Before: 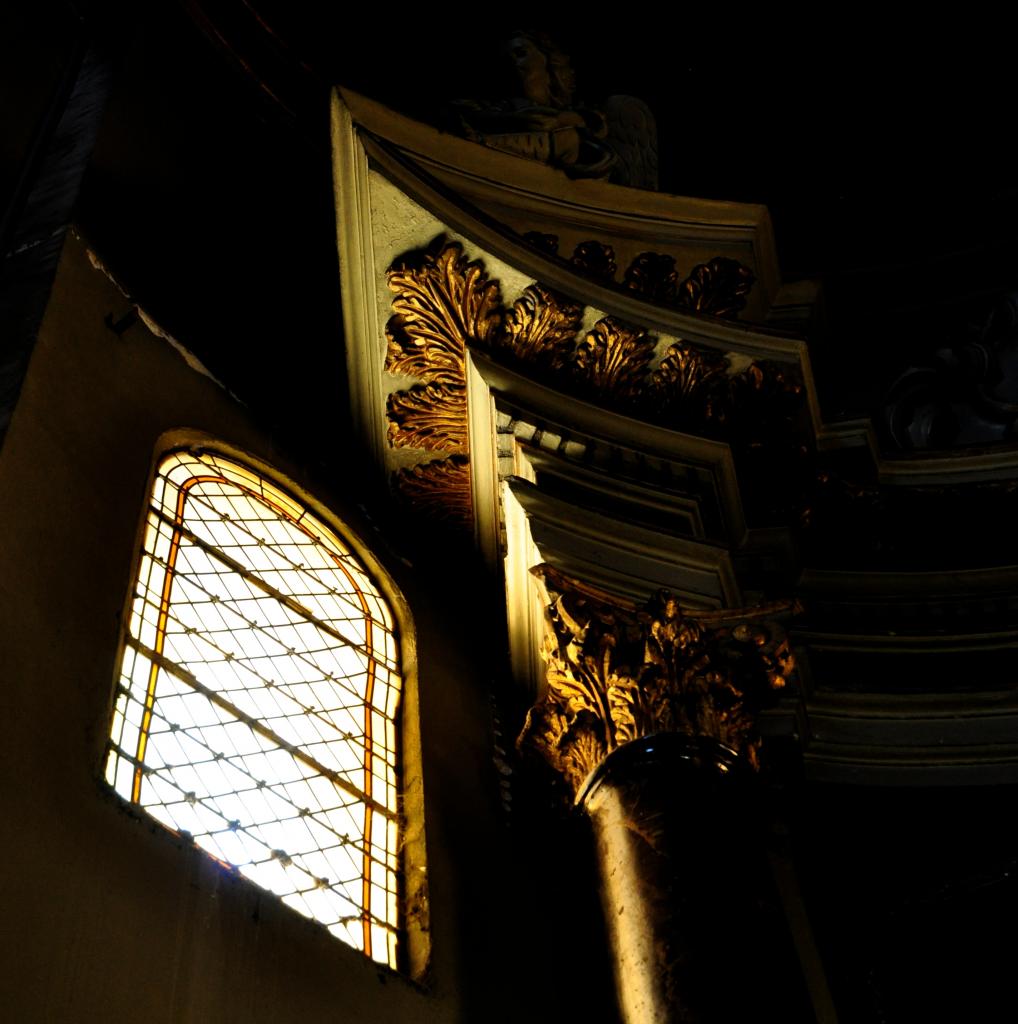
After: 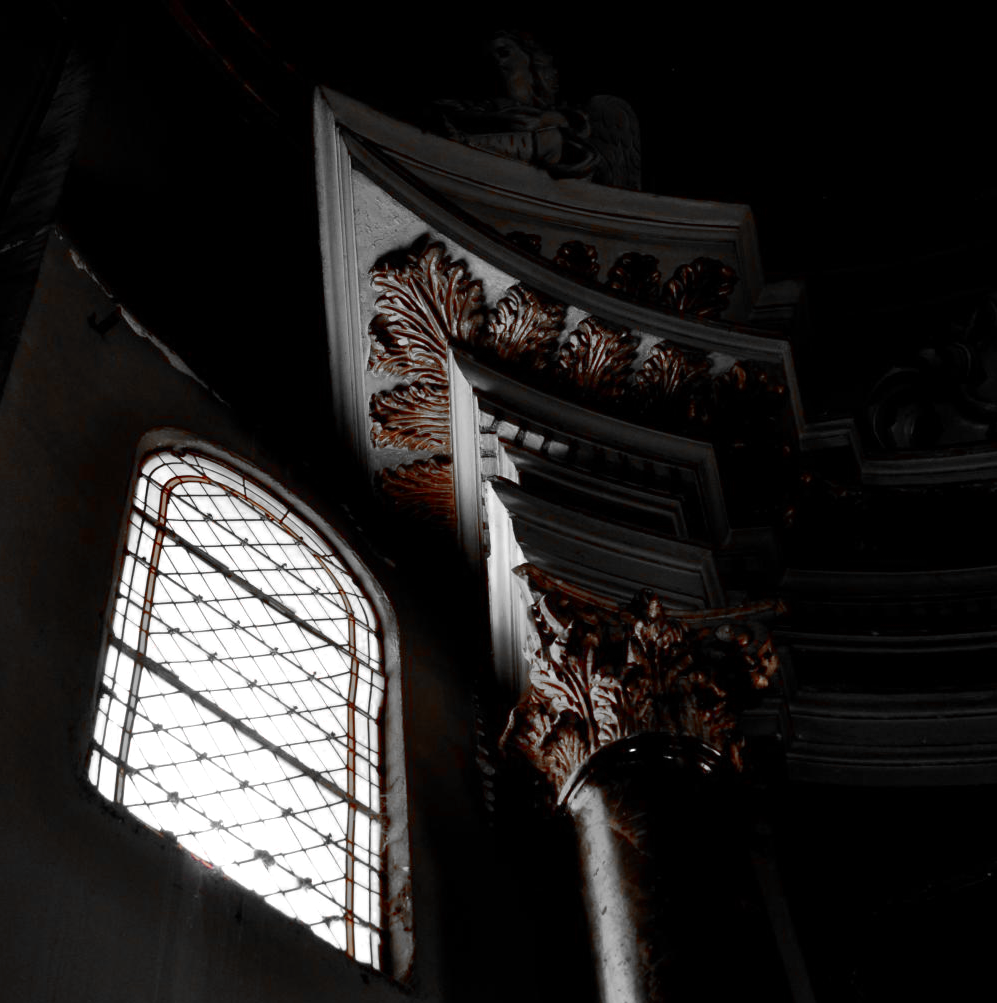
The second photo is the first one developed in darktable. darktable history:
color zones: curves: ch0 [(0, 0.352) (0.143, 0.407) (0.286, 0.386) (0.429, 0.431) (0.571, 0.829) (0.714, 0.853) (0.857, 0.833) (1, 0.352)]; ch1 [(0, 0.604) (0.072, 0.726) (0.096, 0.608) (0.205, 0.007) (0.571, -0.006) (0.839, -0.013) (0.857, -0.012) (1, 0.604)]
exposure: exposure 0.078 EV, compensate highlight preservation false
crop: left 1.743%, right 0.268%, bottom 2.011%
